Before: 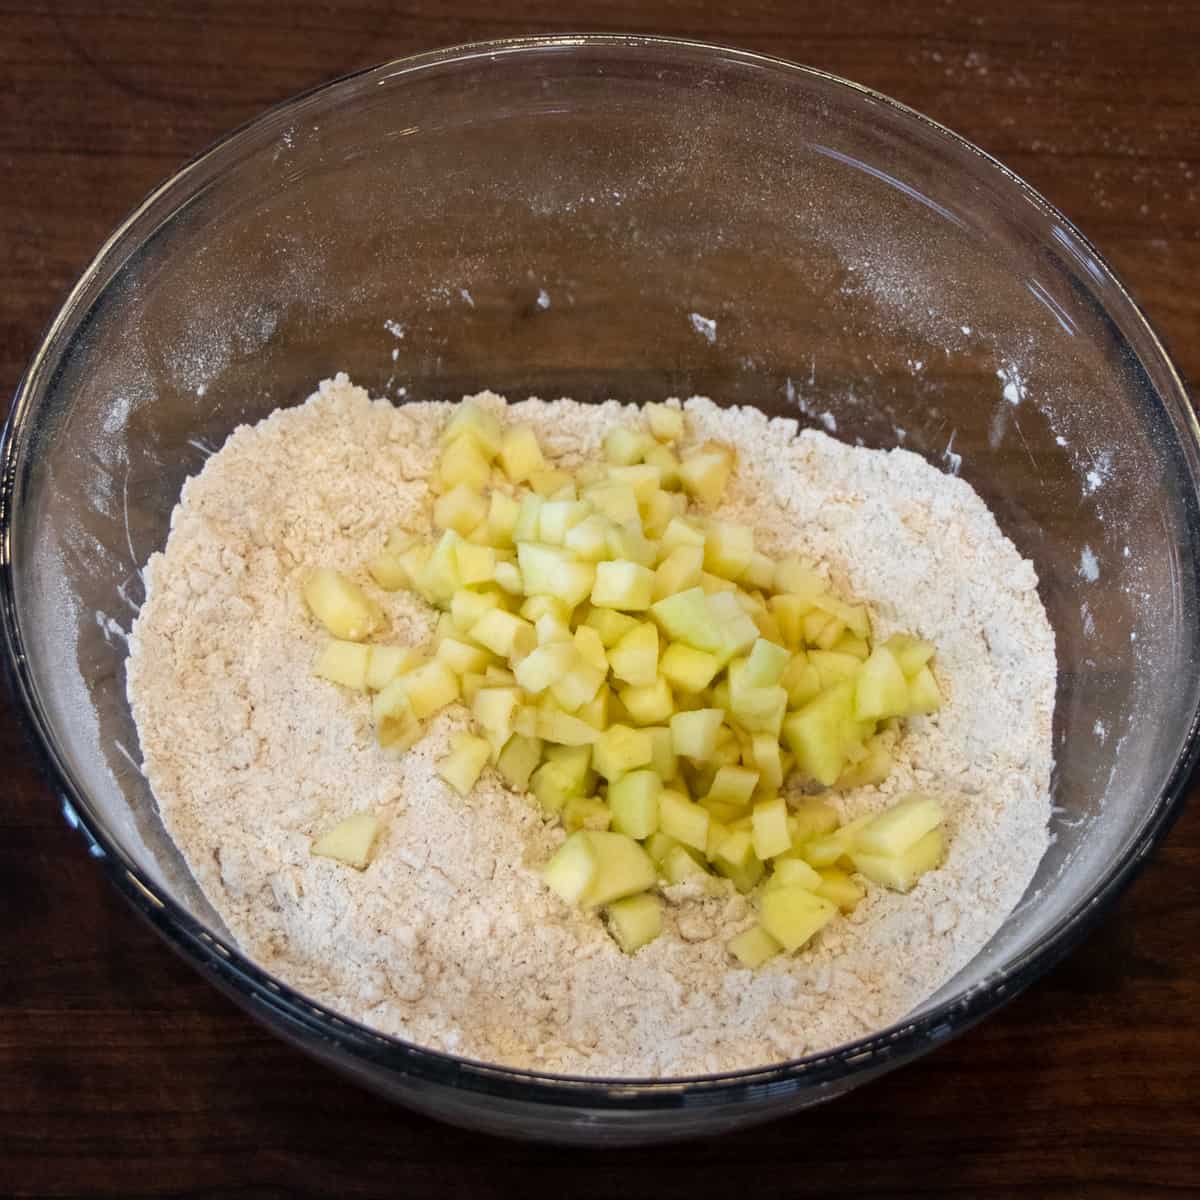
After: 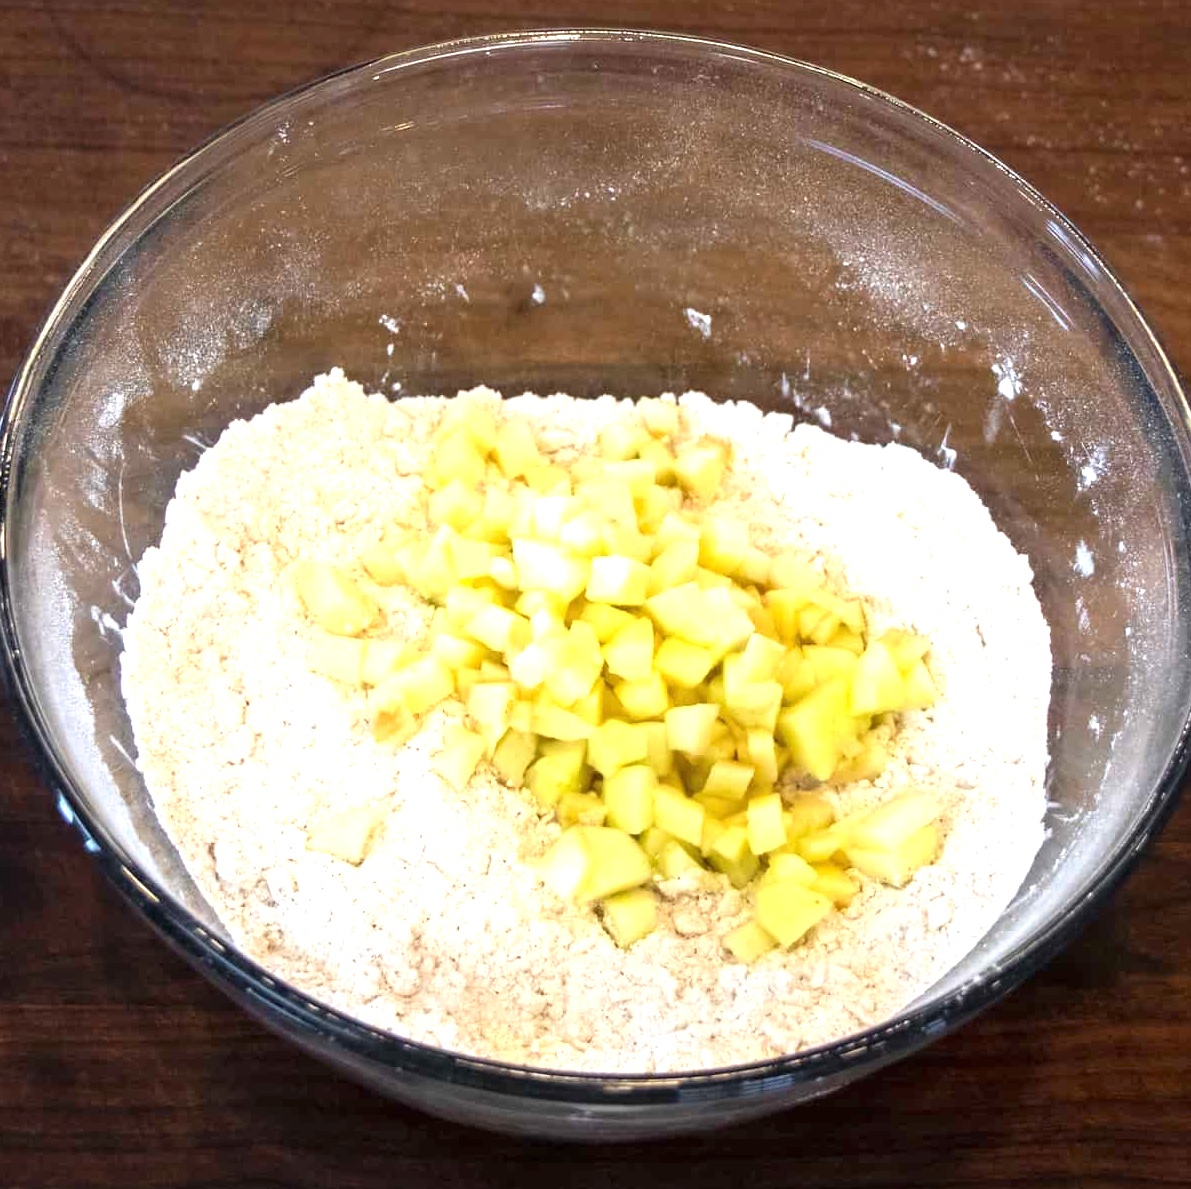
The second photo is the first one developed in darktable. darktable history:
crop: left 0.434%, top 0.485%, right 0.244%, bottom 0.386%
exposure: black level correction 0, exposure 1.1 EV, compensate highlight preservation false
